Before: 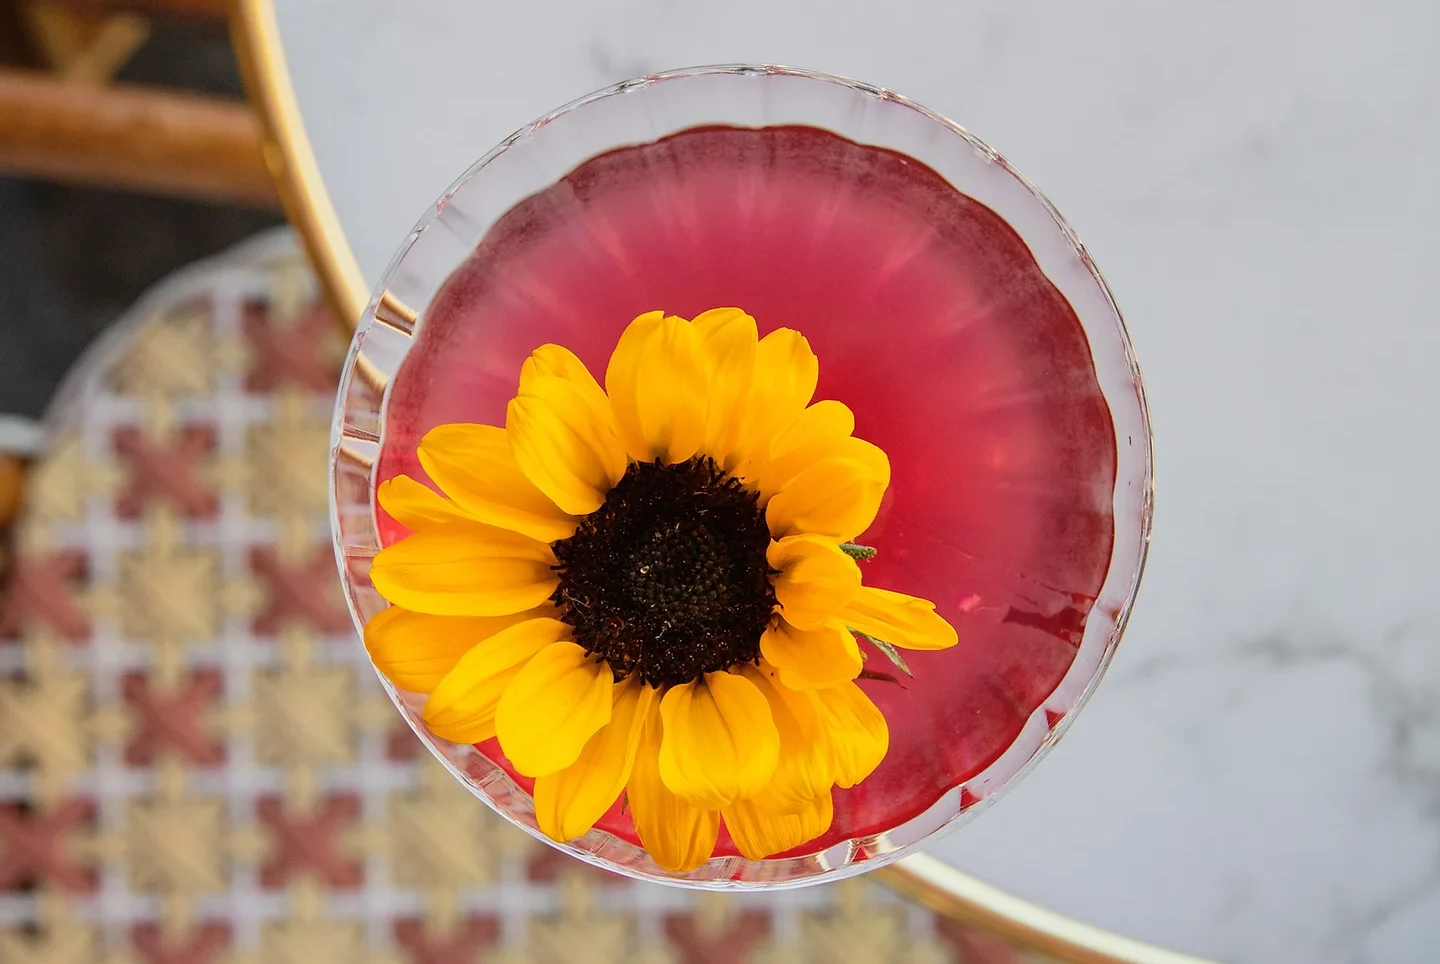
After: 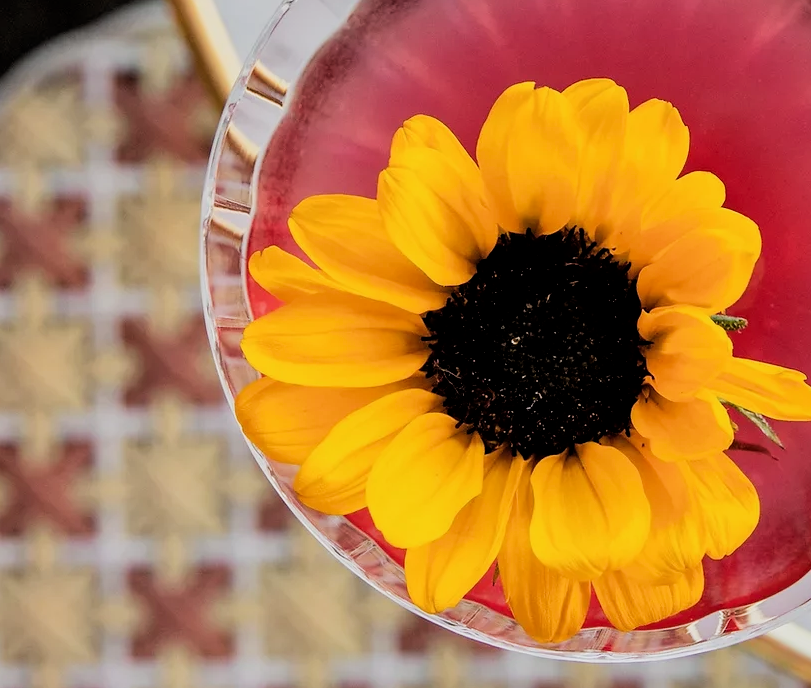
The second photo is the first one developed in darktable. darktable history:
local contrast: mode bilateral grid, contrast 20, coarseness 50, detail 120%, midtone range 0.2
filmic rgb: black relative exposure -5 EV, white relative exposure 3.5 EV, hardness 3.19, contrast 1.2, highlights saturation mix -50%
crop: left 8.966%, top 23.852%, right 34.699%, bottom 4.703%
